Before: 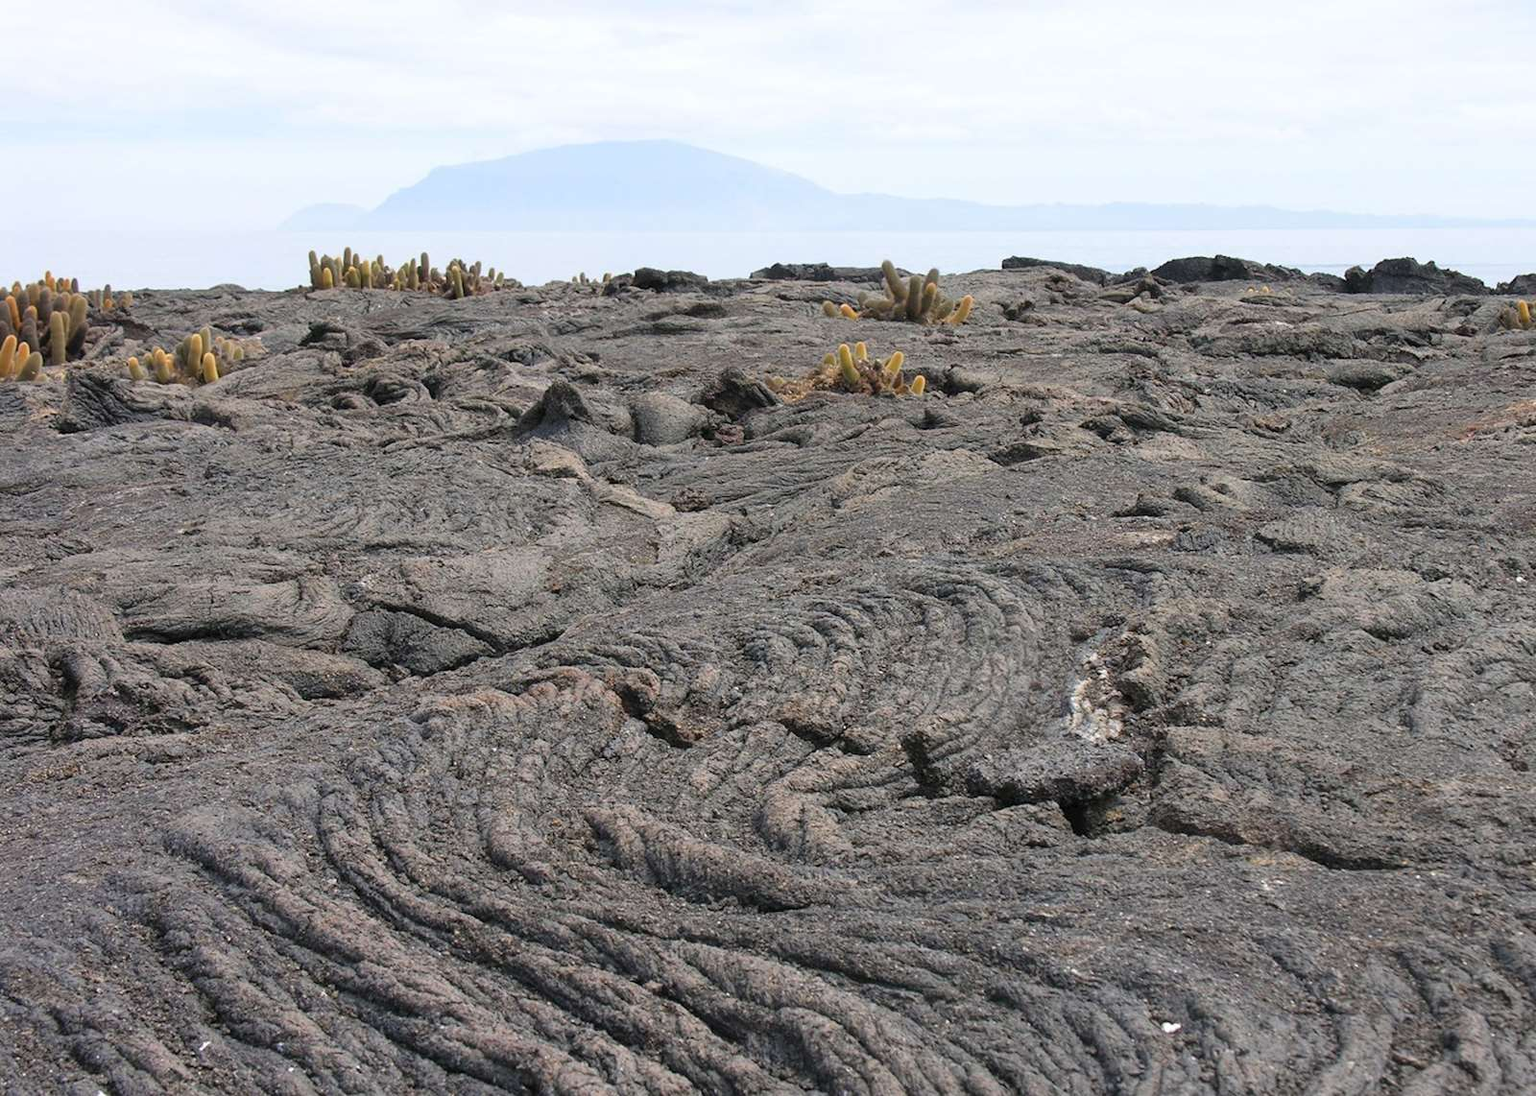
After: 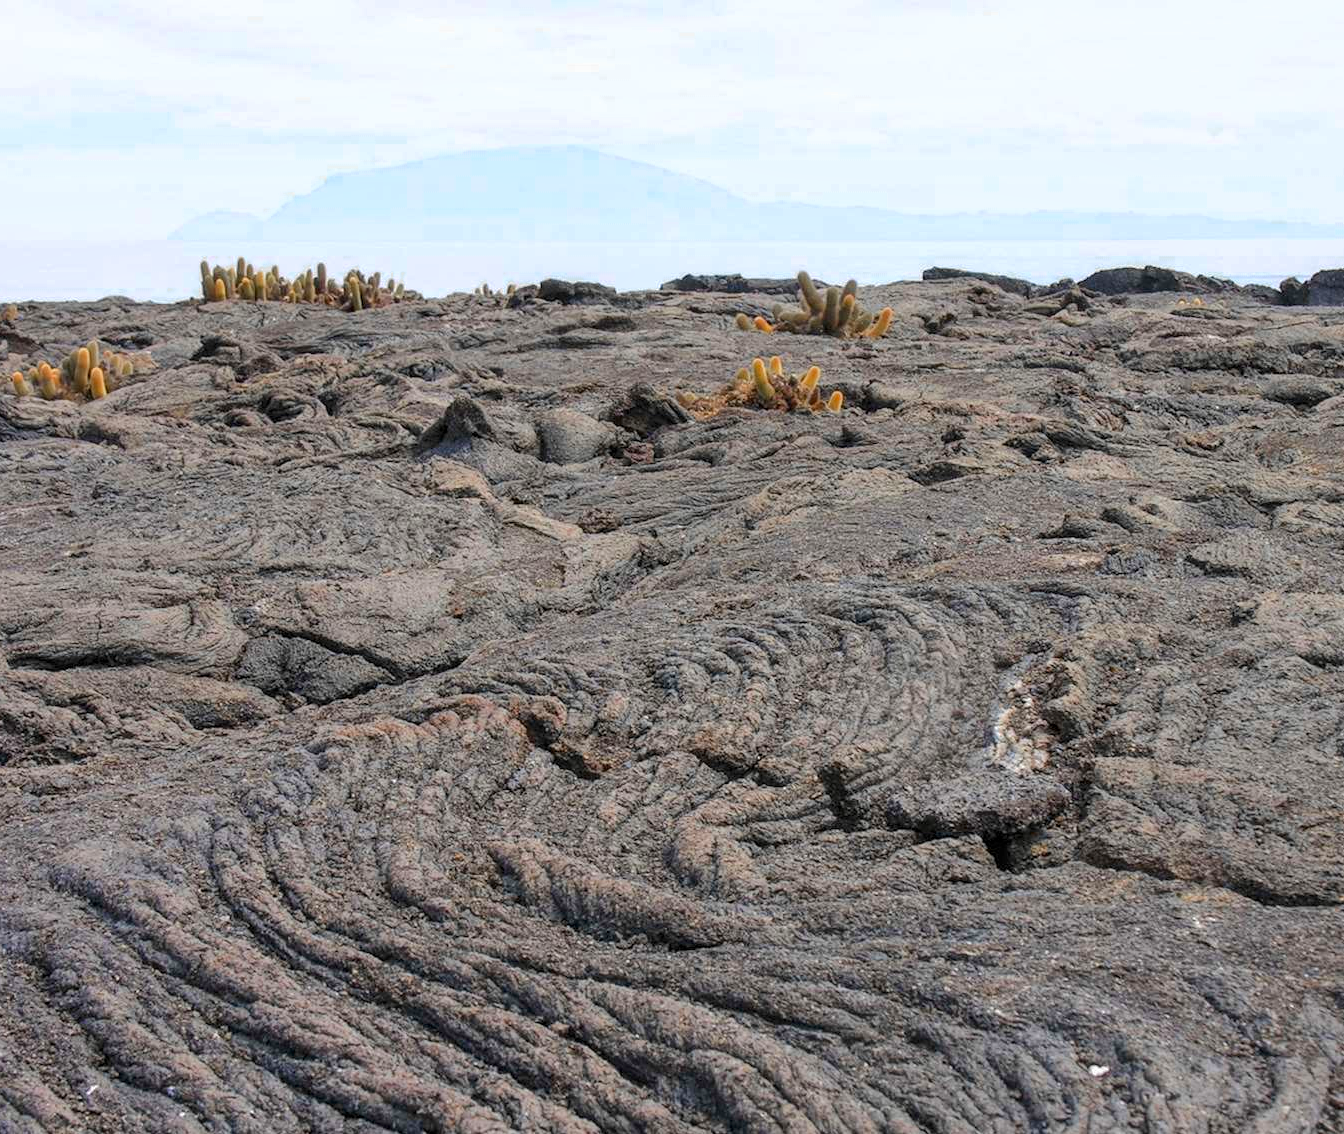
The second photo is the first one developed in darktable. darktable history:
exposure: exposure -0.04 EV, compensate highlight preservation false
crop: left 7.598%, right 7.873%
color zones: curves: ch0 [(0, 0.363) (0.128, 0.373) (0.25, 0.5) (0.402, 0.407) (0.521, 0.525) (0.63, 0.559) (0.729, 0.662) (0.867, 0.471)]; ch1 [(0, 0.515) (0.136, 0.618) (0.25, 0.5) (0.378, 0) (0.516, 0) (0.622, 0.593) (0.737, 0.819) (0.87, 0.593)]; ch2 [(0, 0.529) (0.128, 0.471) (0.282, 0.451) (0.386, 0.662) (0.516, 0.525) (0.633, 0.554) (0.75, 0.62) (0.875, 0.441)]
color balance: output saturation 110%
local contrast: on, module defaults
base curve: curves: ch0 [(0, 0) (0.235, 0.266) (0.503, 0.496) (0.786, 0.72) (1, 1)]
